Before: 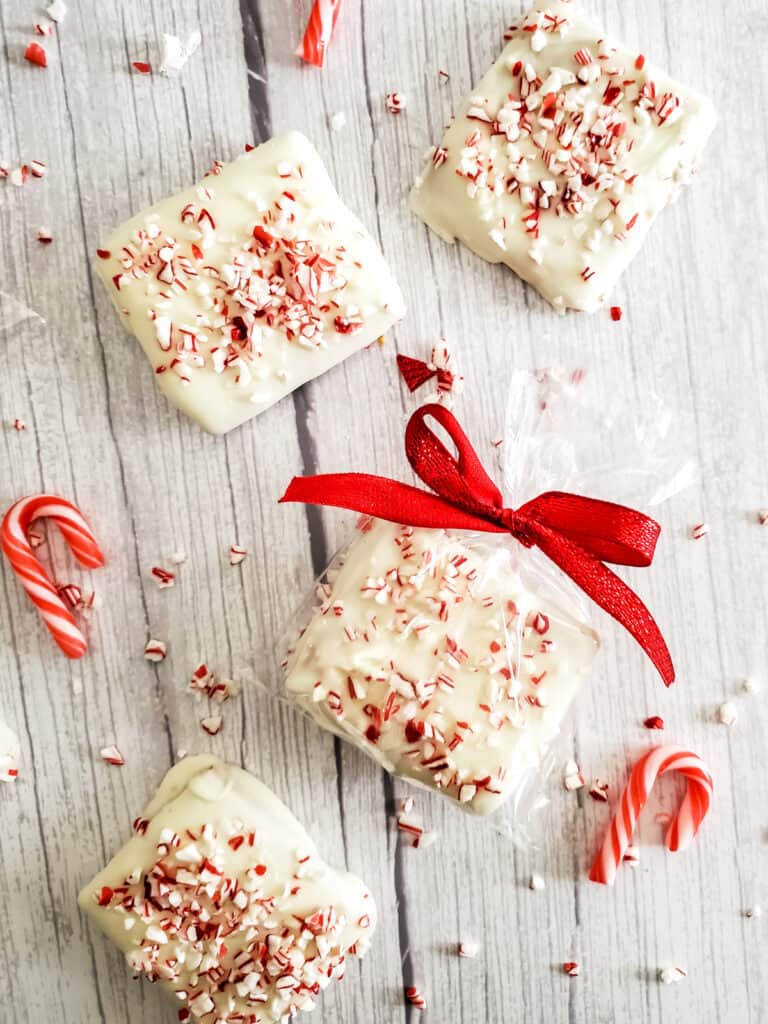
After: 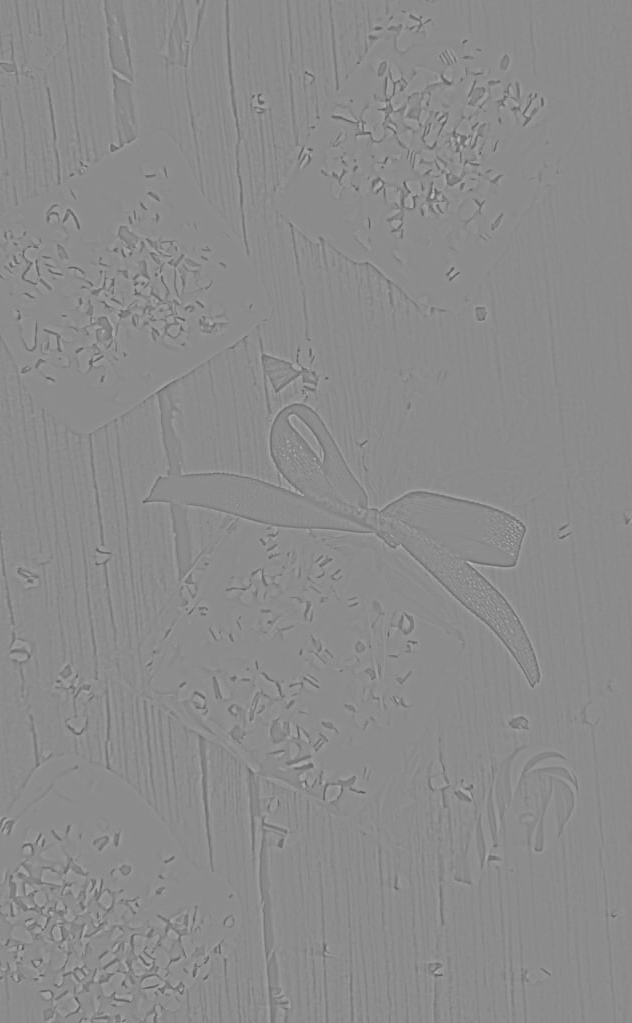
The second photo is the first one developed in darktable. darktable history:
crop: left 17.582%, bottom 0.031%
shadows and highlights: shadows 75, highlights -60.85, soften with gaussian
highpass: sharpness 5.84%, contrast boost 8.44%
tone curve: curves: ch0 [(0, 0) (0.003, 0.016) (0.011, 0.019) (0.025, 0.023) (0.044, 0.029) (0.069, 0.042) (0.1, 0.068) (0.136, 0.101) (0.177, 0.143) (0.224, 0.21) (0.277, 0.289) (0.335, 0.379) (0.399, 0.476) (0.468, 0.569) (0.543, 0.654) (0.623, 0.75) (0.709, 0.822) (0.801, 0.893) (0.898, 0.946) (1, 1)], preserve colors none
